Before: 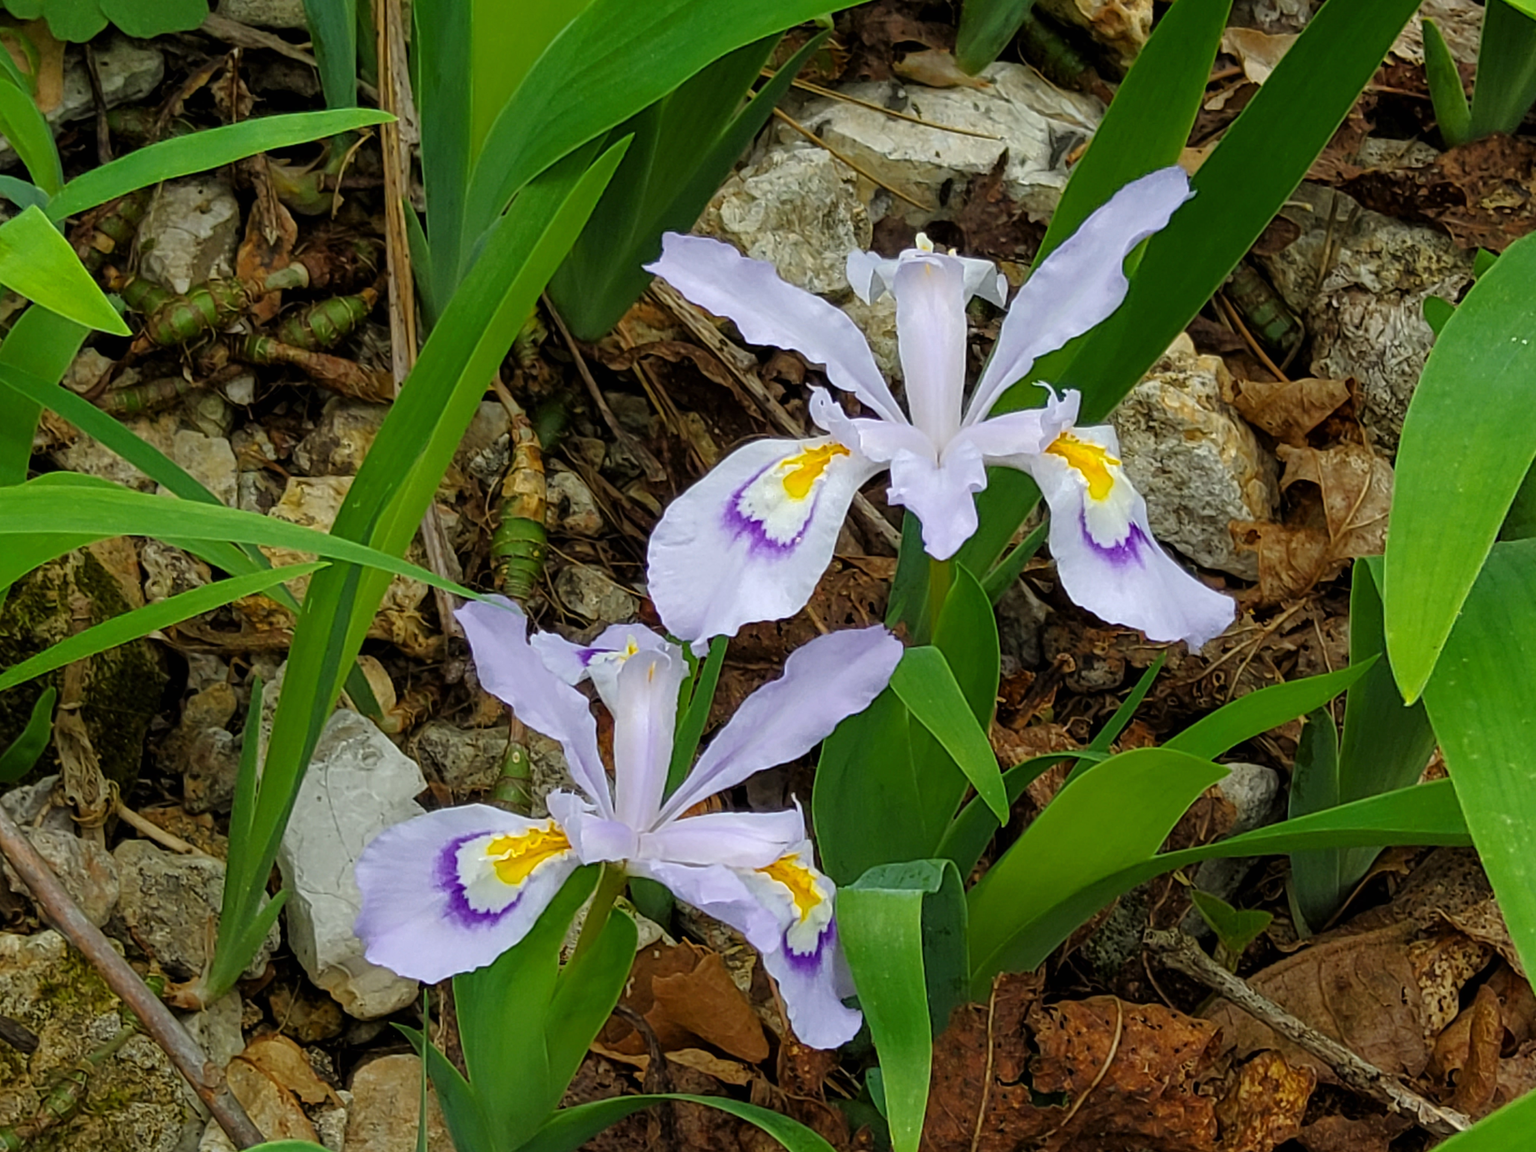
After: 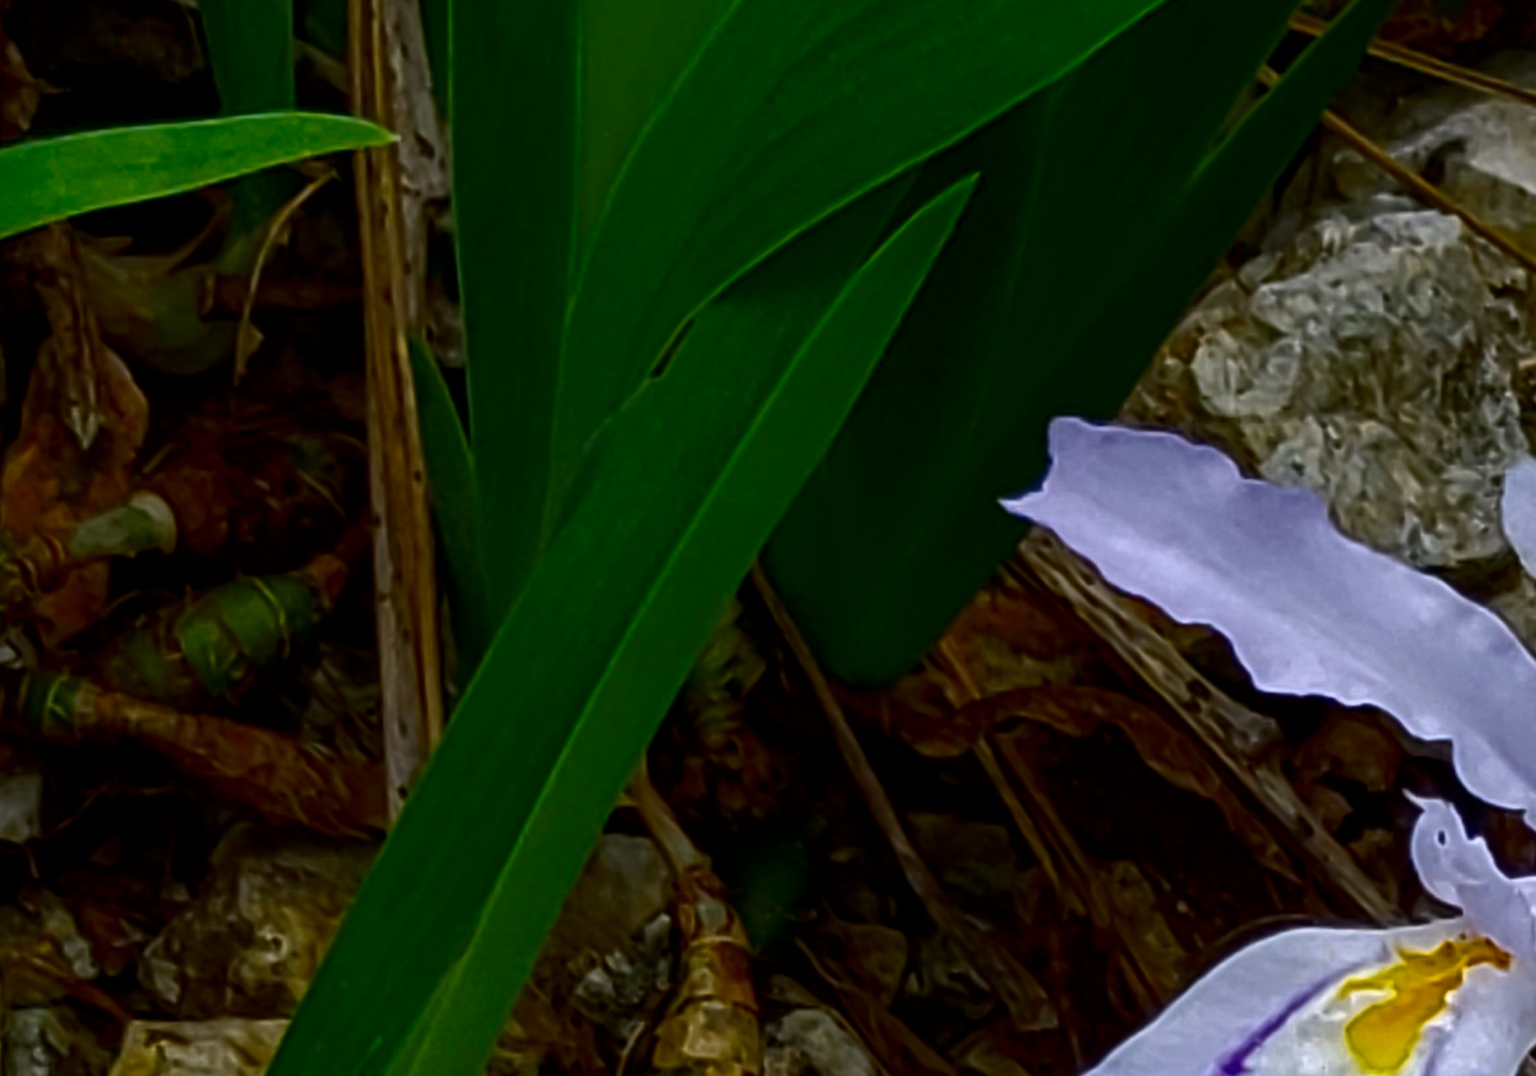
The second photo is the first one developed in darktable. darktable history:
crop: left 15.452%, top 5.459%, right 43.956%, bottom 56.62%
white balance: red 1.004, blue 1.096
bloom: size 3%, threshold 100%, strength 0%
contrast brightness saturation: brightness -0.52
